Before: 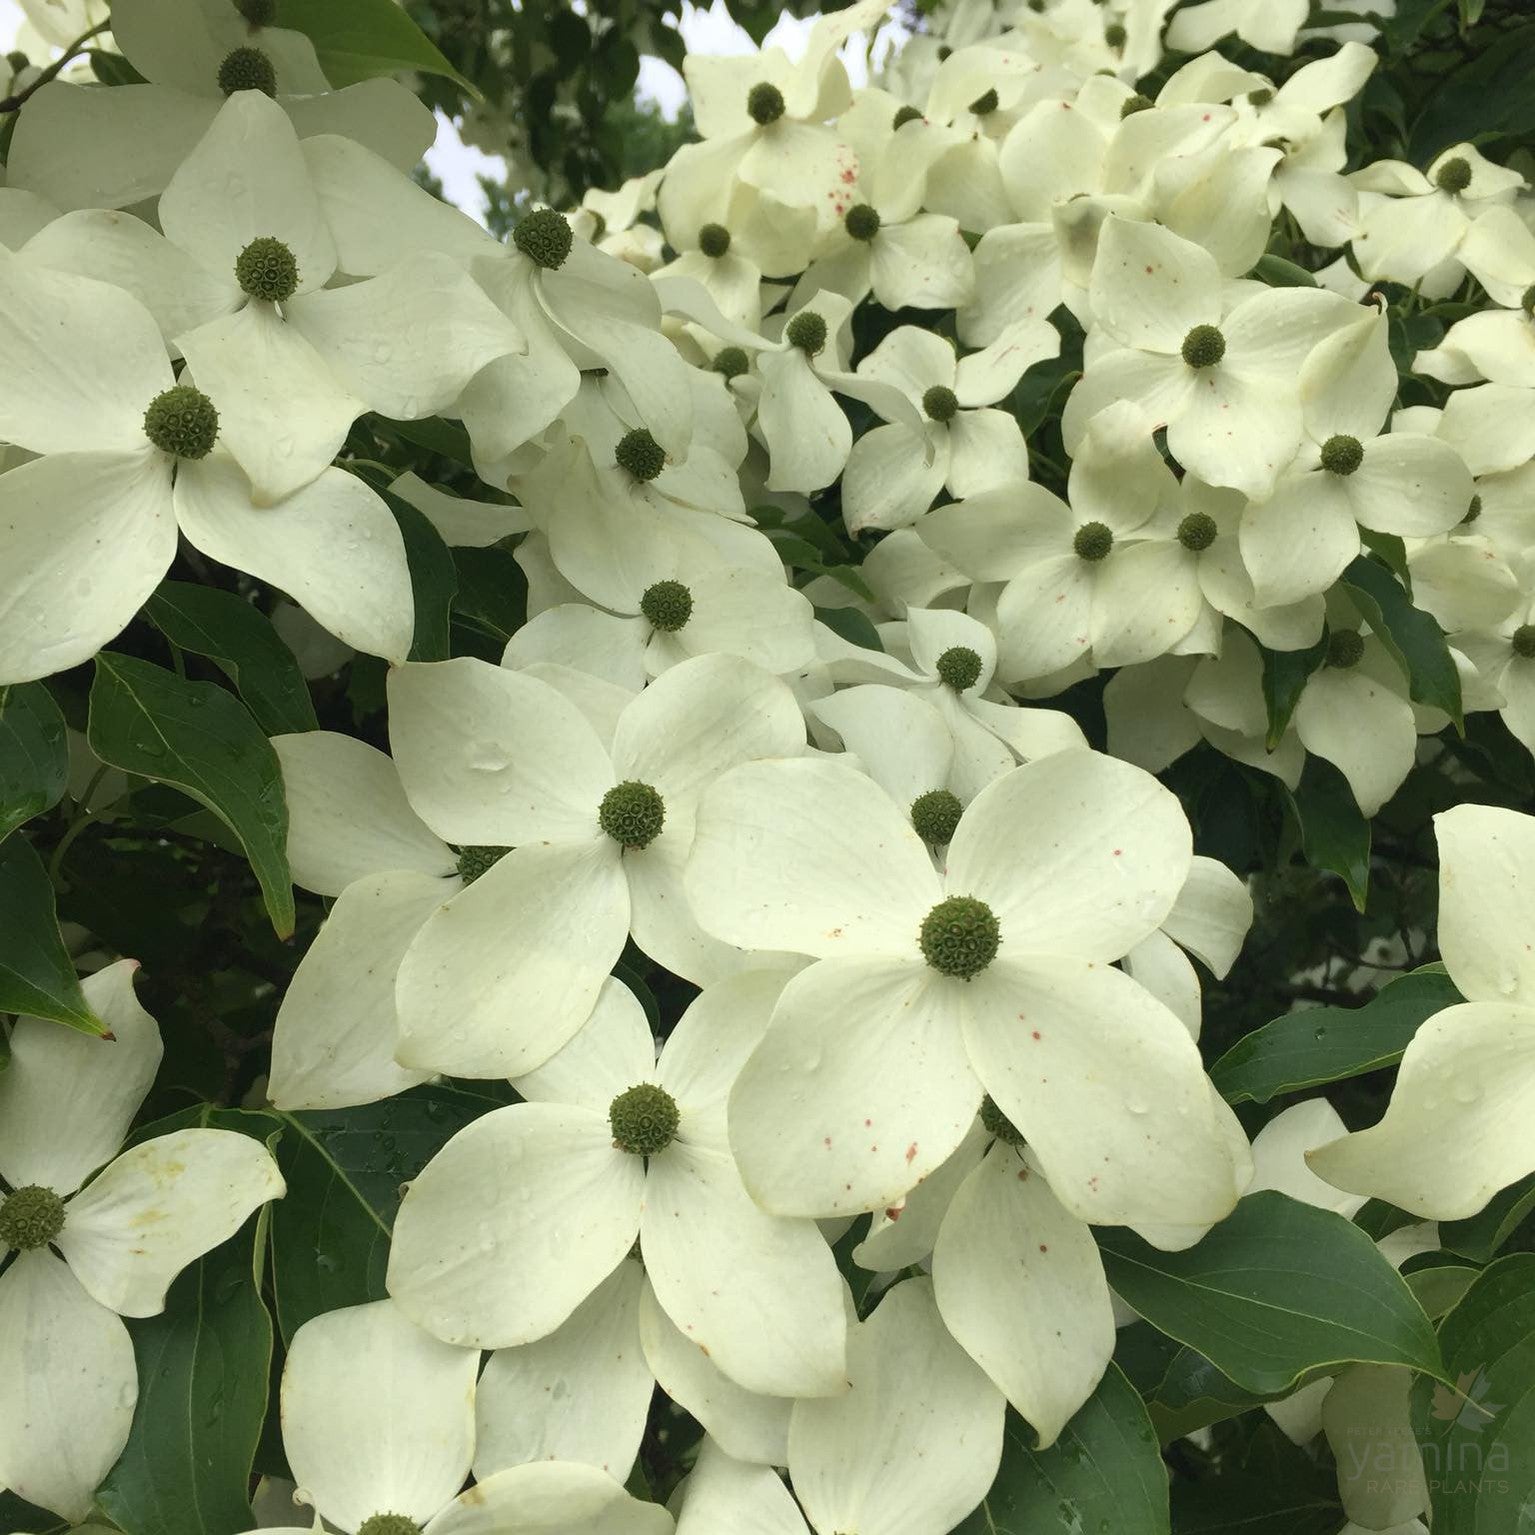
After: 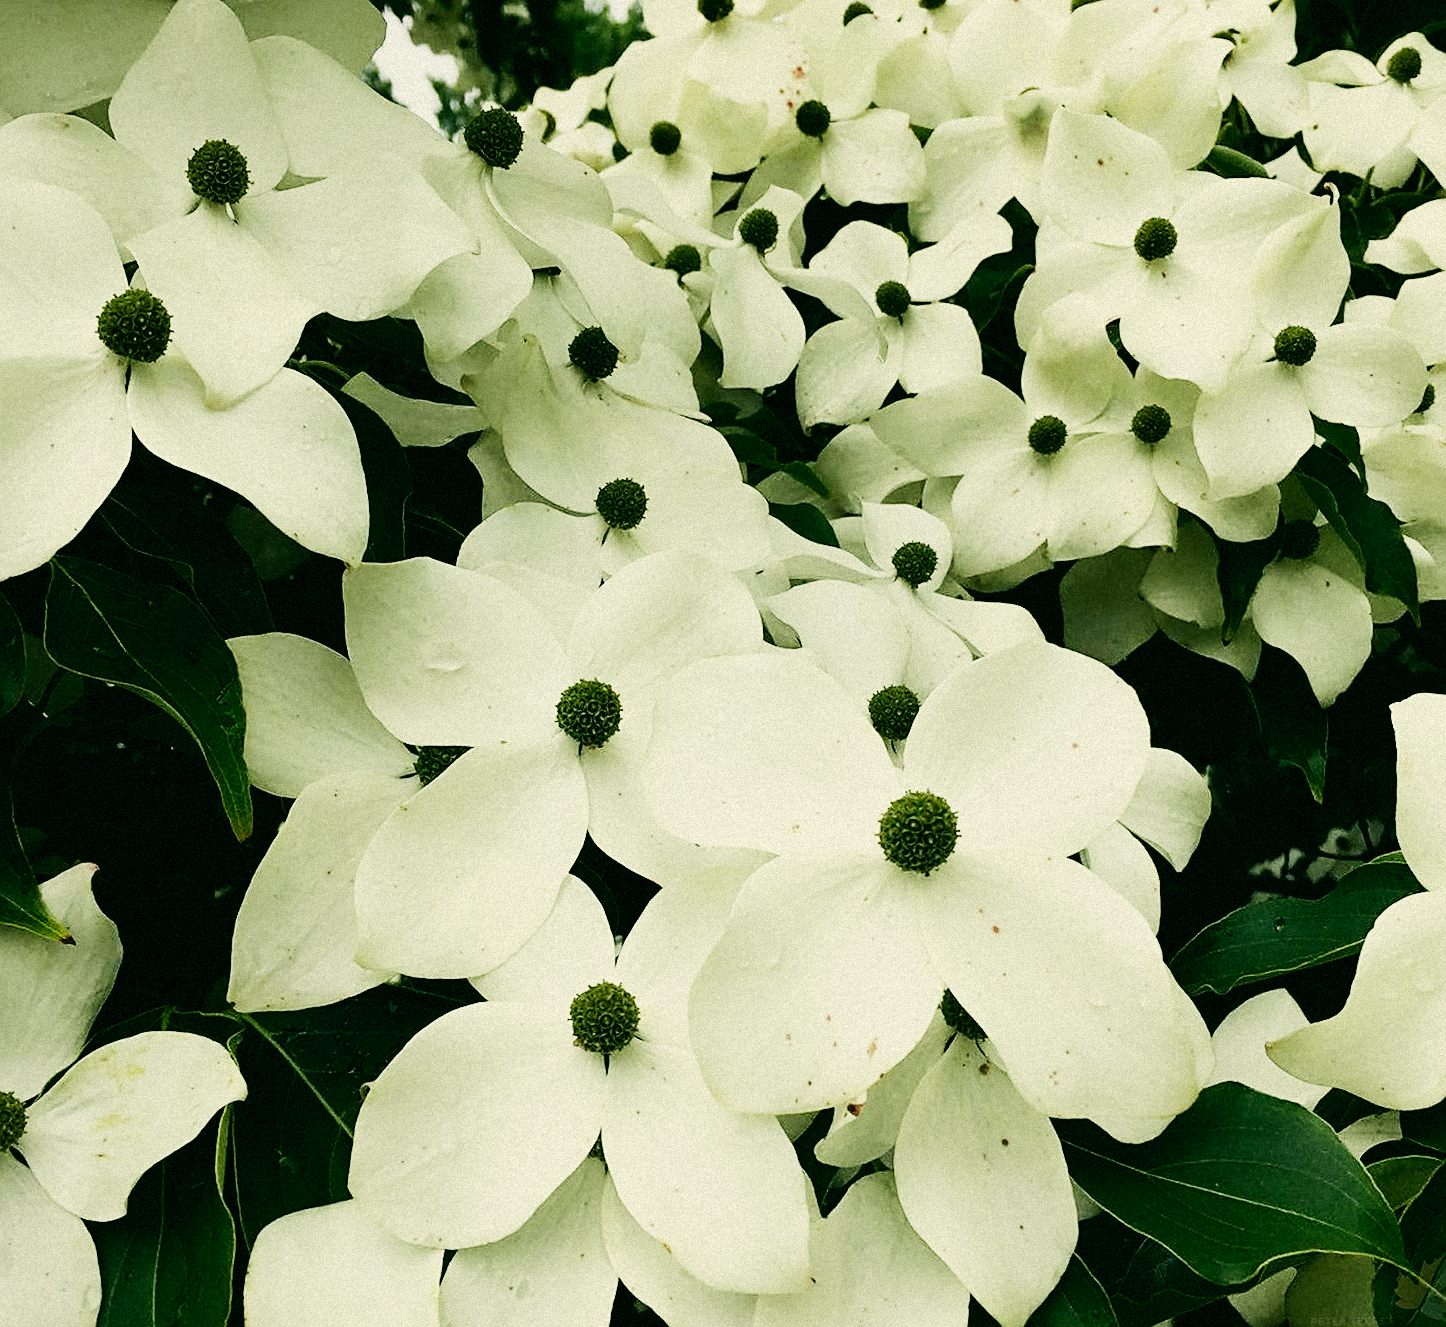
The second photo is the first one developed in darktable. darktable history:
tone equalizer: -8 EV -0.75 EV, -7 EV -0.7 EV, -6 EV -0.6 EV, -5 EV -0.4 EV, -3 EV 0.4 EV, -2 EV 0.6 EV, -1 EV 0.7 EV, +0 EV 0.75 EV, edges refinement/feathering 500, mask exposure compensation -1.57 EV, preserve details no
crop and rotate: angle -2.38°
sigmoid: contrast 1.7, skew -0.2, preserve hue 0%, red attenuation 0.1, red rotation 0.035, green attenuation 0.1, green rotation -0.017, blue attenuation 0.15, blue rotation -0.052, base primaries Rec2020
grain: mid-tones bias 0%
rotate and perspective: rotation -3°, crop left 0.031, crop right 0.968, crop top 0.07, crop bottom 0.93
color correction: highlights a* -0.482, highlights b* 9.48, shadows a* -9.48, shadows b* 0.803
exposure: black level correction 0.01, exposure 0.011 EV, compensate highlight preservation false
sharpen: amount 0.575
